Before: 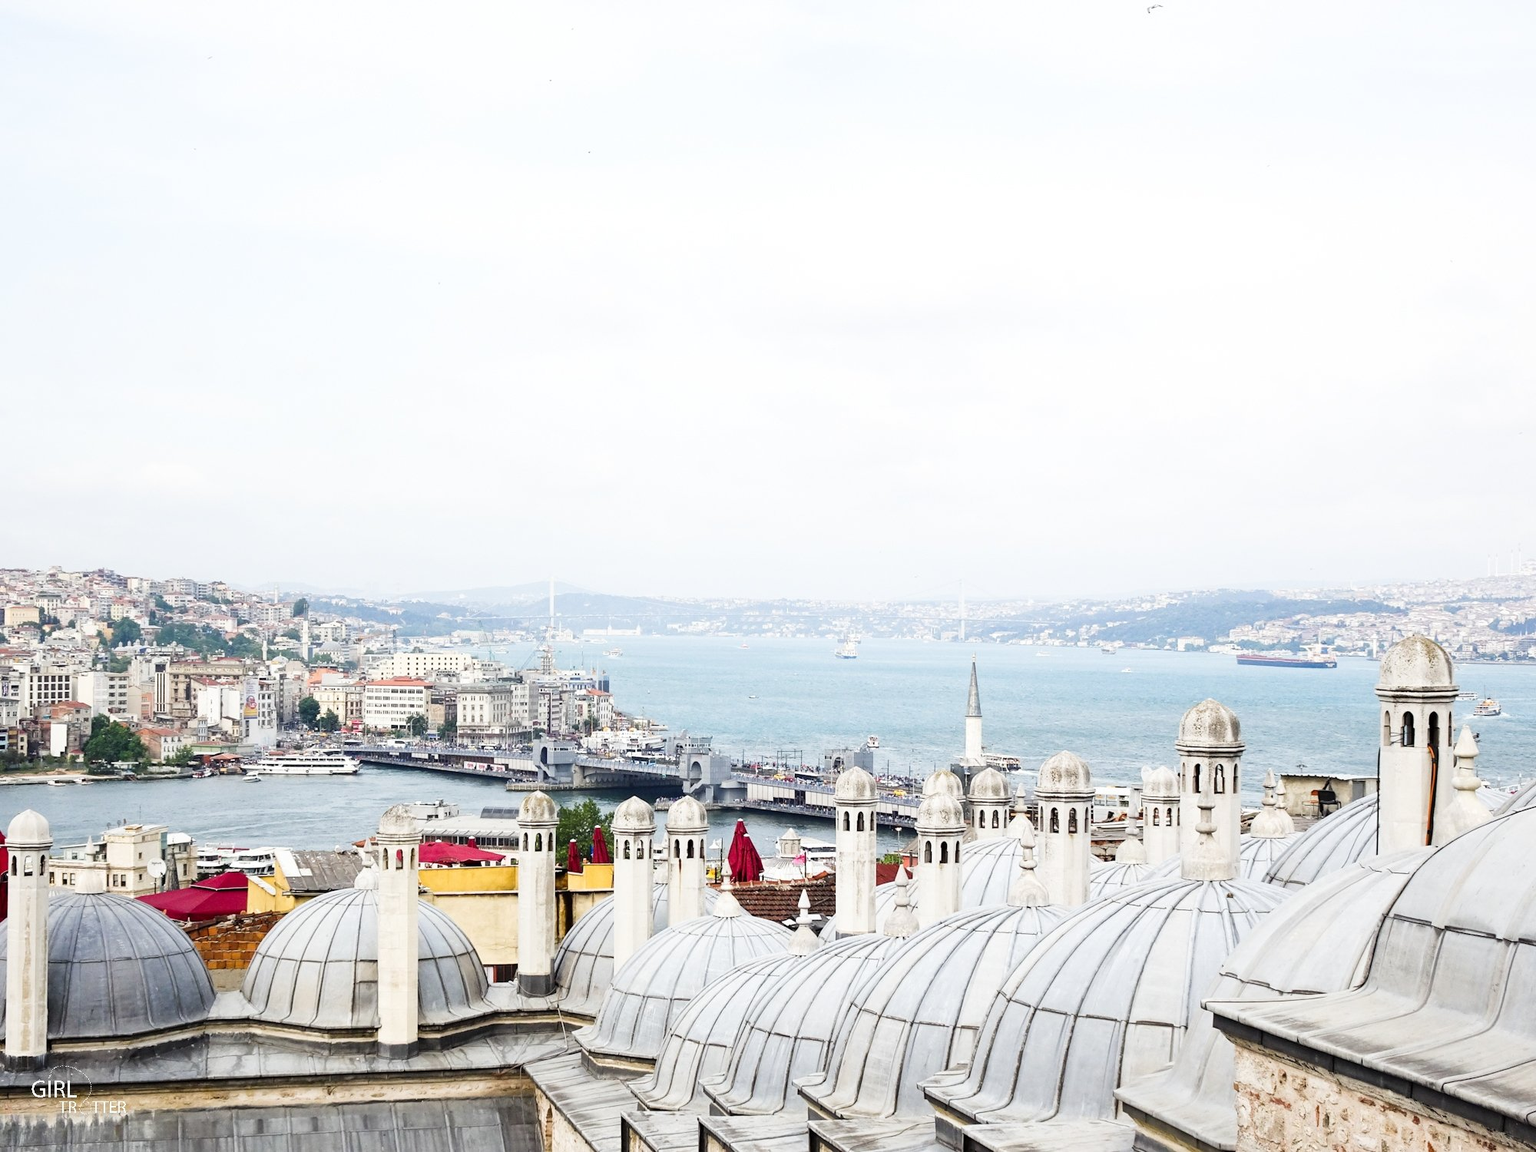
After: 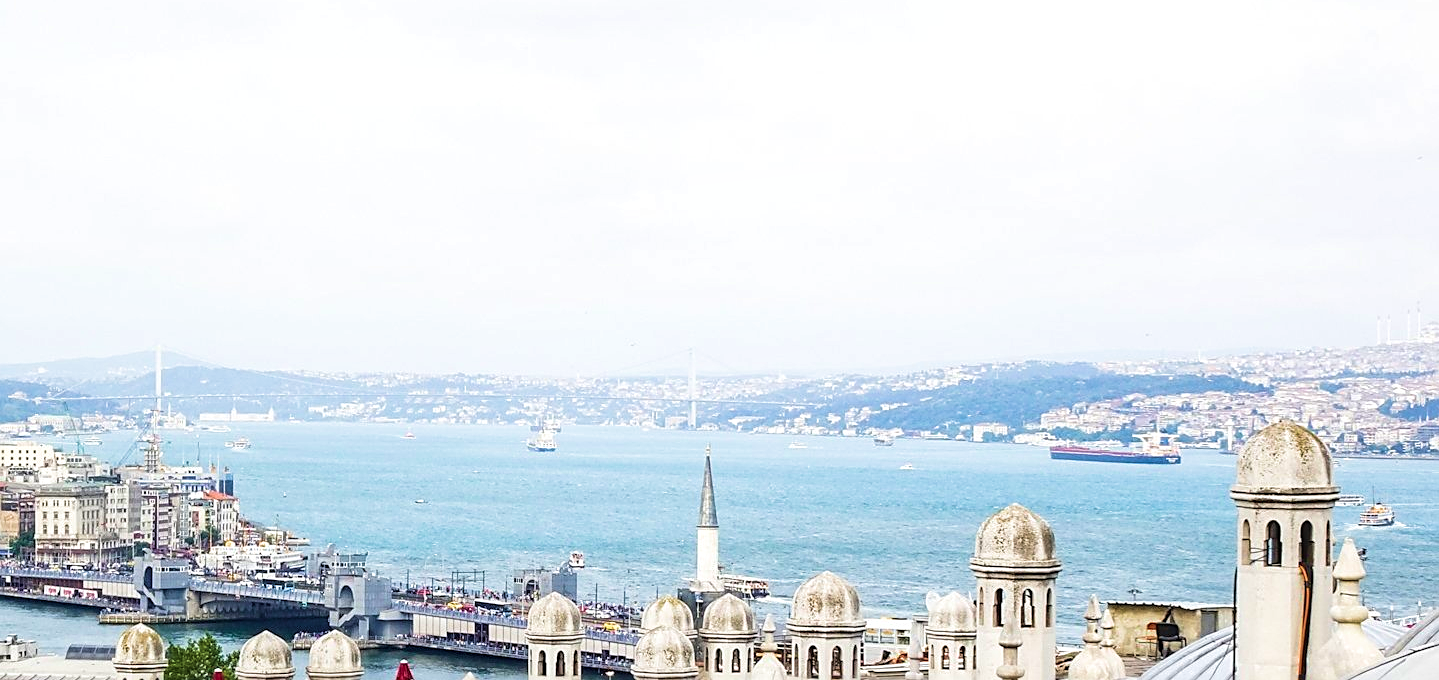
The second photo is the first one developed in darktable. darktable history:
crop and rotate: left 28.025%, top 27.084%, bottom 27.56%
velvia: strength 75%
local contrast: on, module defaults
sharpen: on, module defaults
